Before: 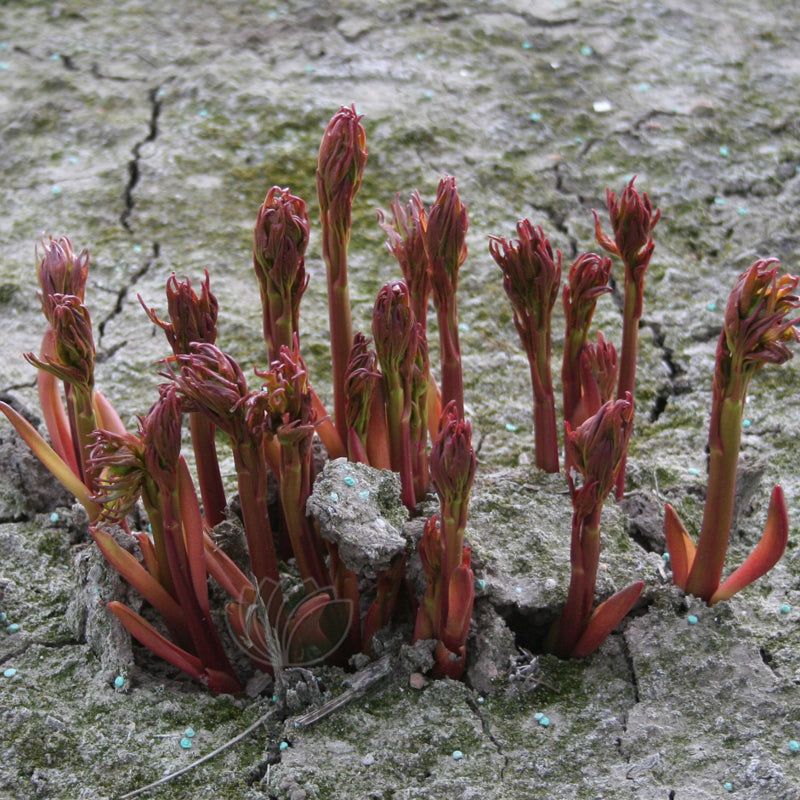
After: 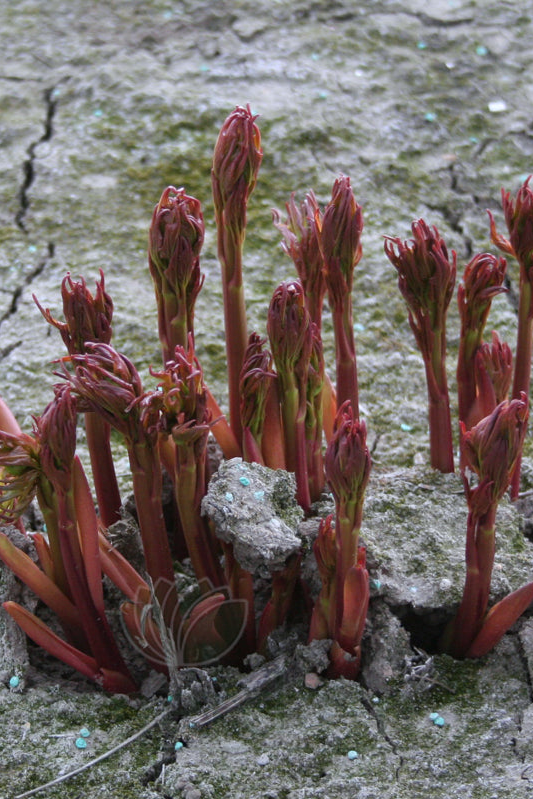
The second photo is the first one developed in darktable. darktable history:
white balance: red 0.98, blue 1.034
crop and rotate: left 13.342%, right 19.991%
